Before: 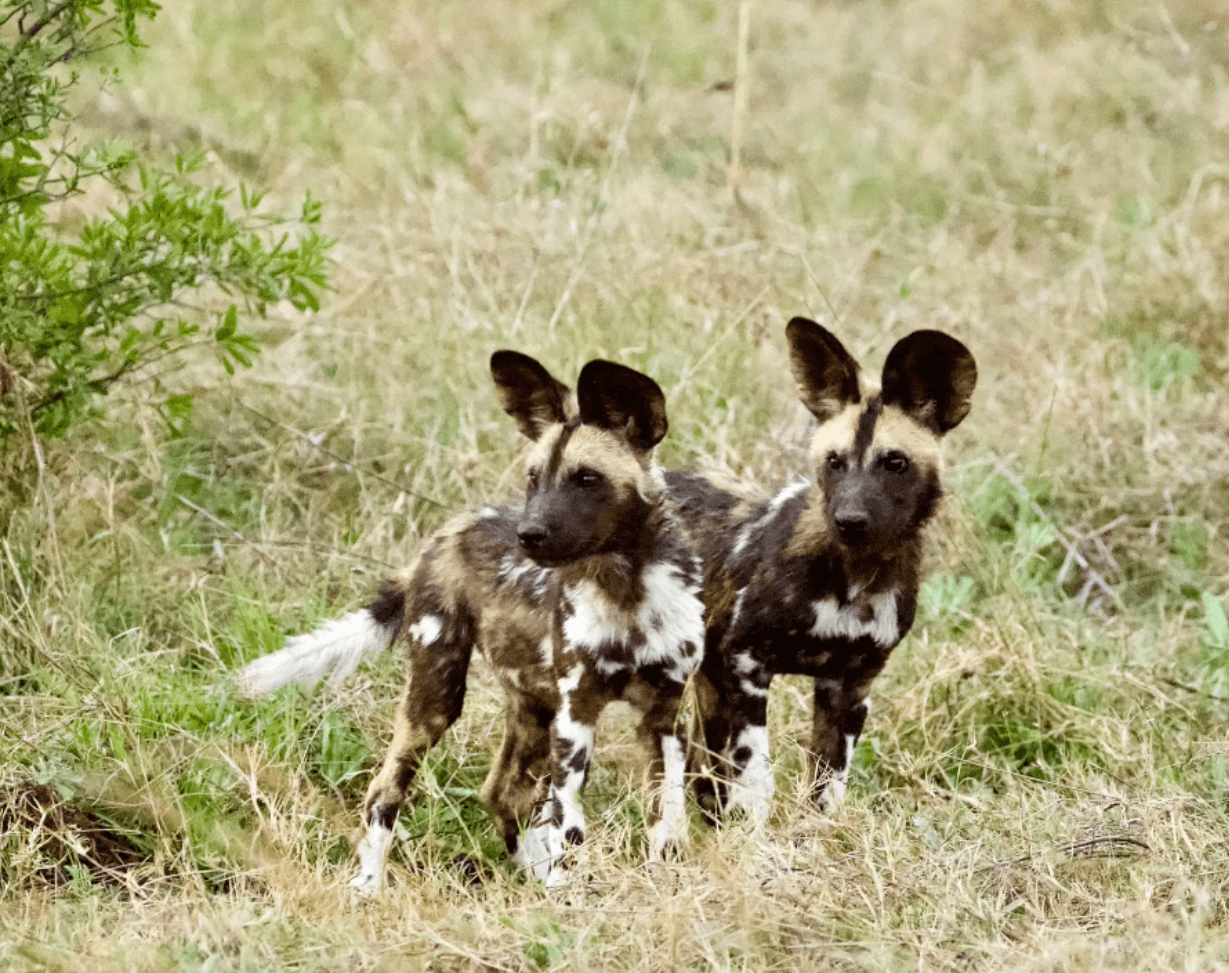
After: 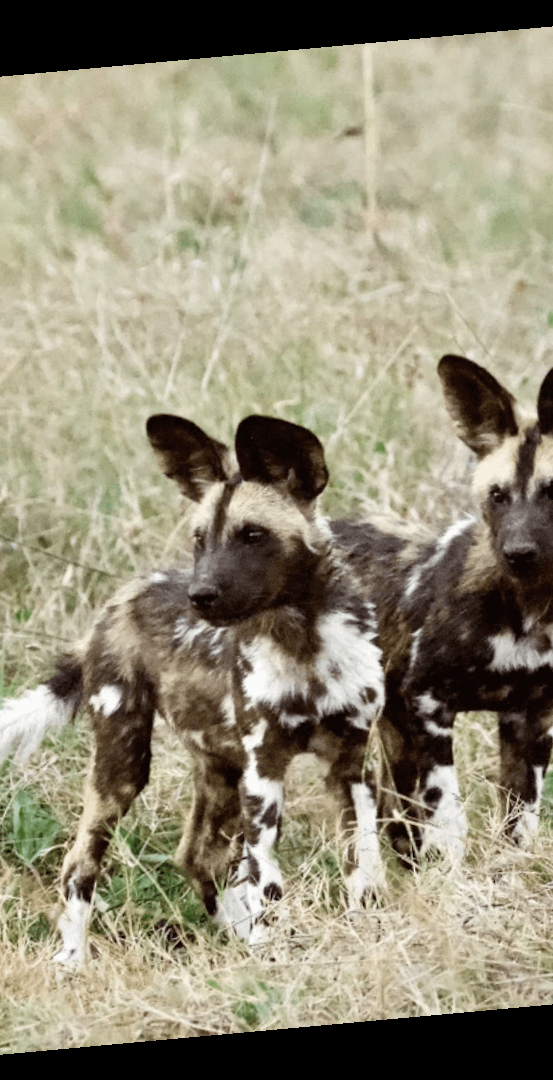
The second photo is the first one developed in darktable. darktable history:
crop: left 28.583%, right 29.231%
color zones: curves: ch0 [(0, 0.5) (0.125, 0.4) (0.25, 0.5) (0.375, 0.4) (0.5, 0.4) (0.625, 0.35) (0.75, 0.35) (0.875, 0.5)]; ch1 [(0, 0.35) (0.125, 0.45) (0.25, 0.35) (0.375, 0.35) (0.5, 0.35) (0.625, 0.35) (0.75, 0.45) (0.875, 0.35)]; ch2 [(0, 0.6) (0.125, 0.5) (0.25, 0.5) (0.375, 0.6) (0.5, 0.6) (0.625, 0.5) (0.75, 0.5) (0.875, 0.5)]
rotate and perspective: rotation -5.2°, automatic cropping off
